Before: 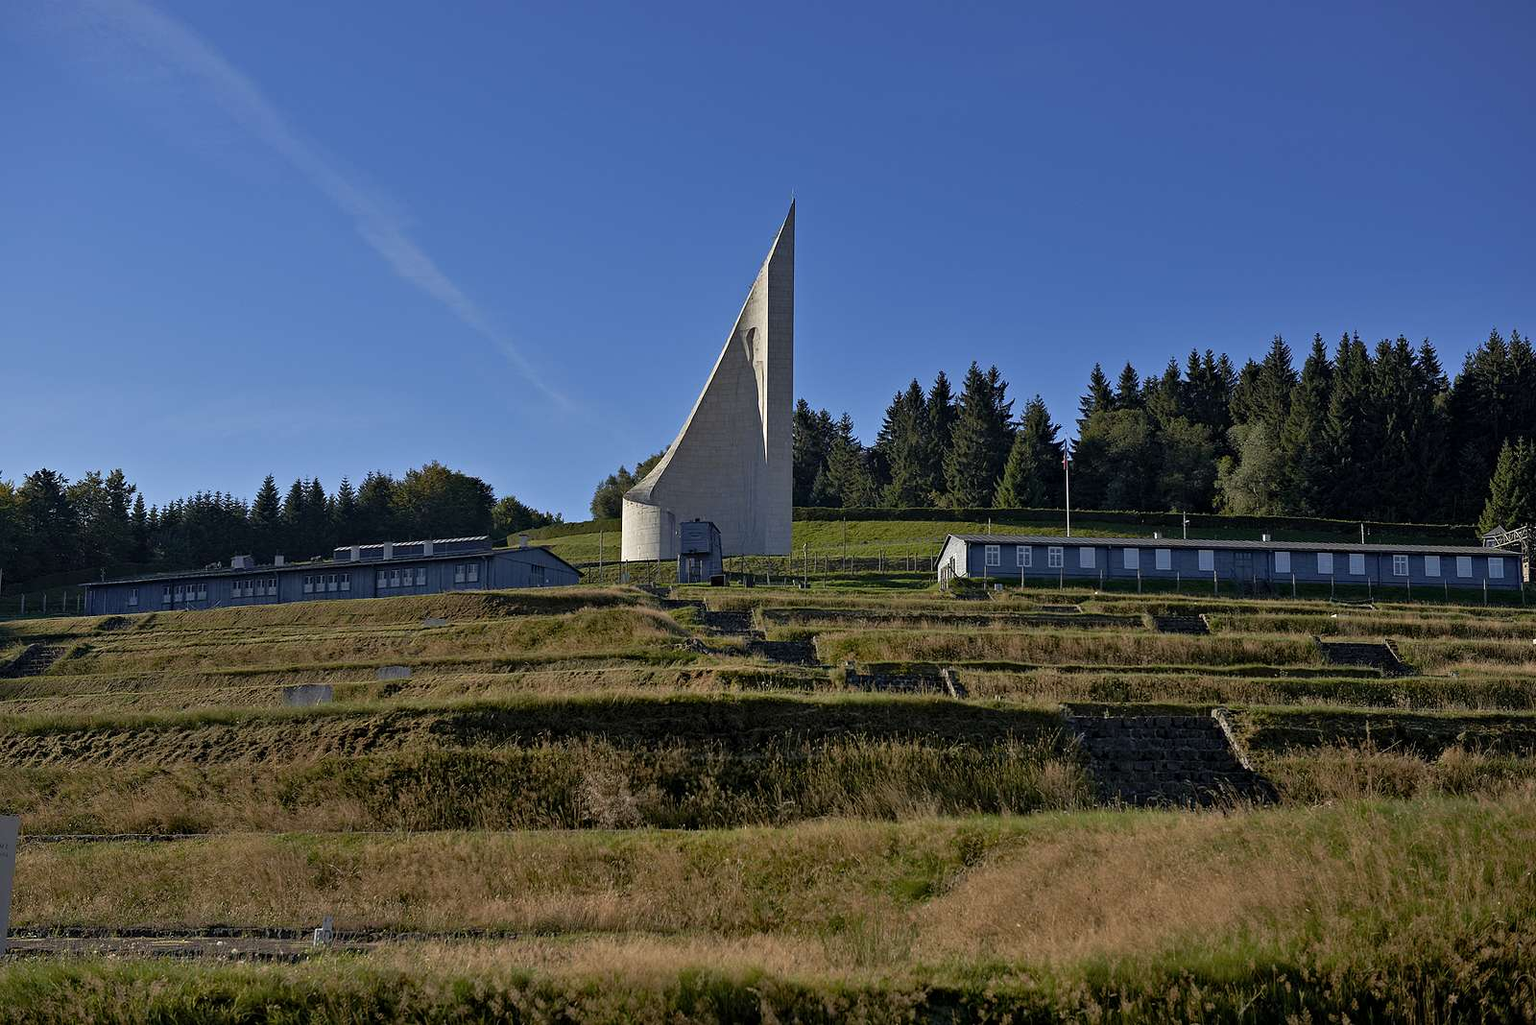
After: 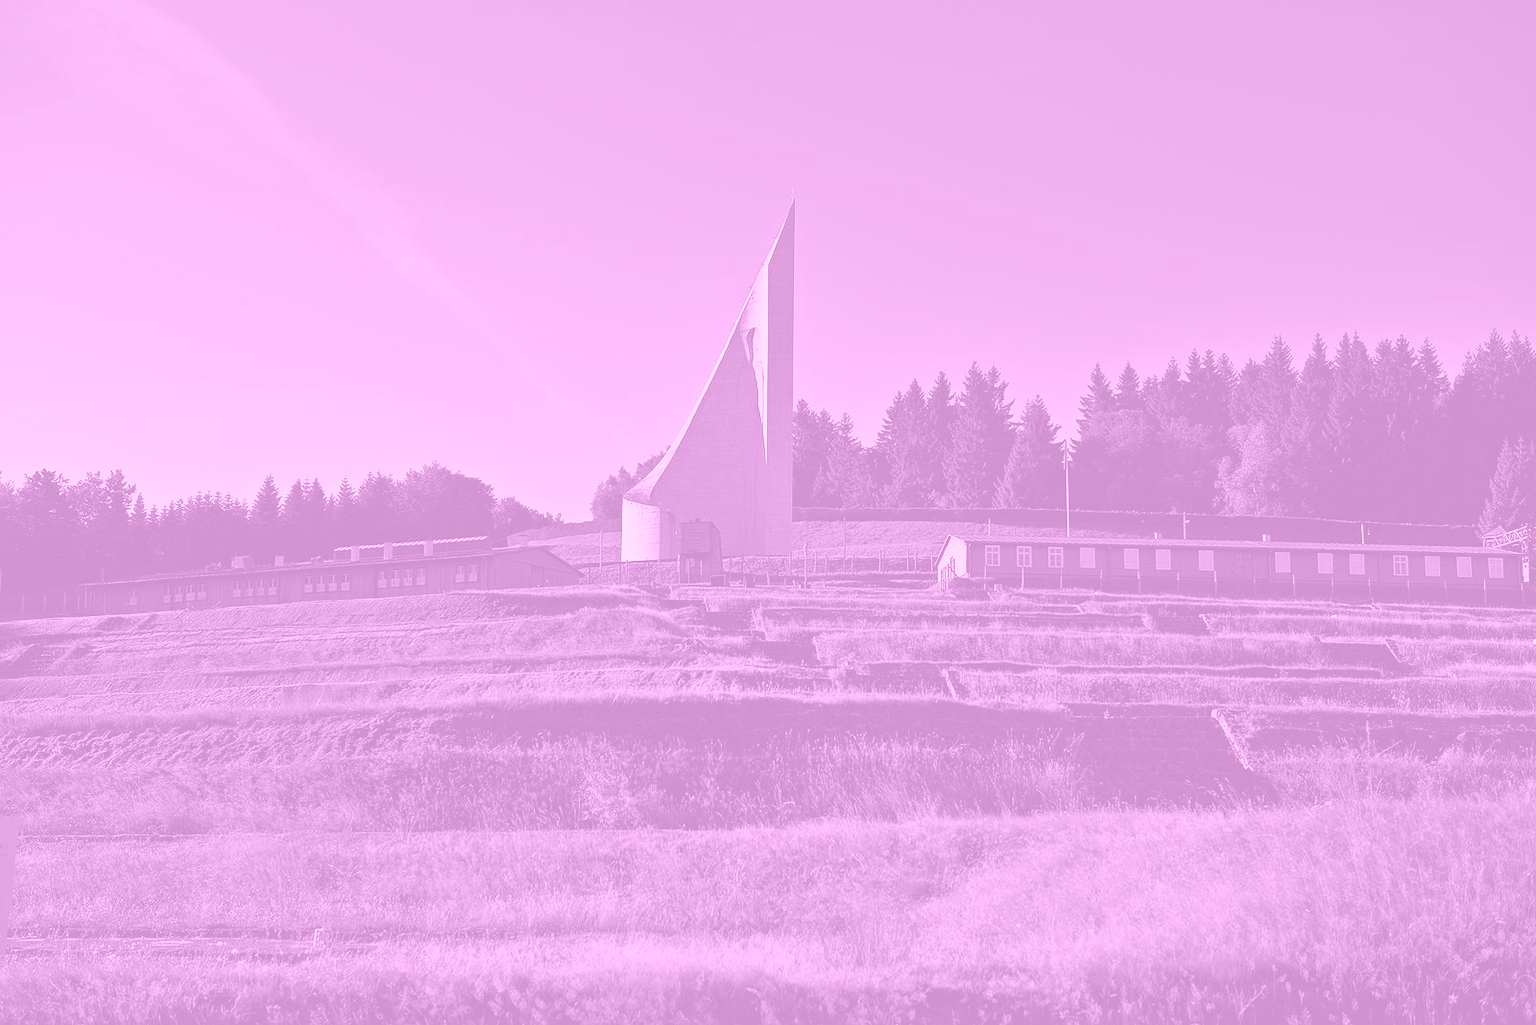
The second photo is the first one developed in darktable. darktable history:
contrast brightness saturation: contrast 0.28
color balance rgb: perceptual saturation grading › global saturation 10%, global vibrance 10%
colorize: hue 331.2°, saturation 75%, source mix 30.28%, lightness 70.52%, version 1
tone equalizer: on, module defaults
